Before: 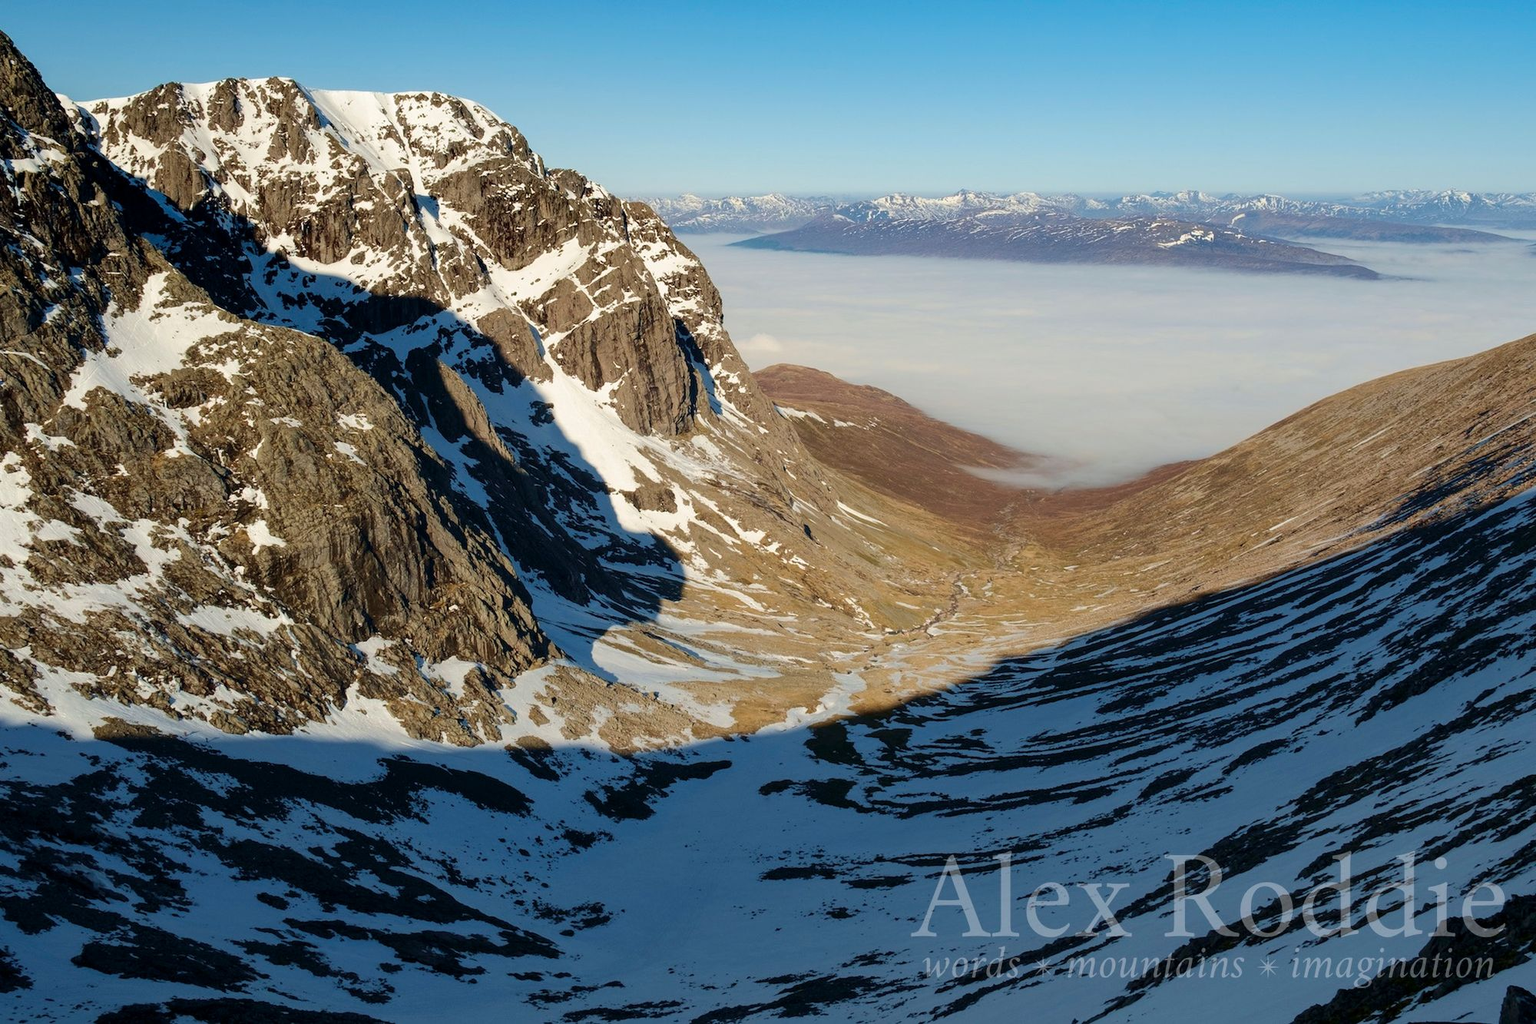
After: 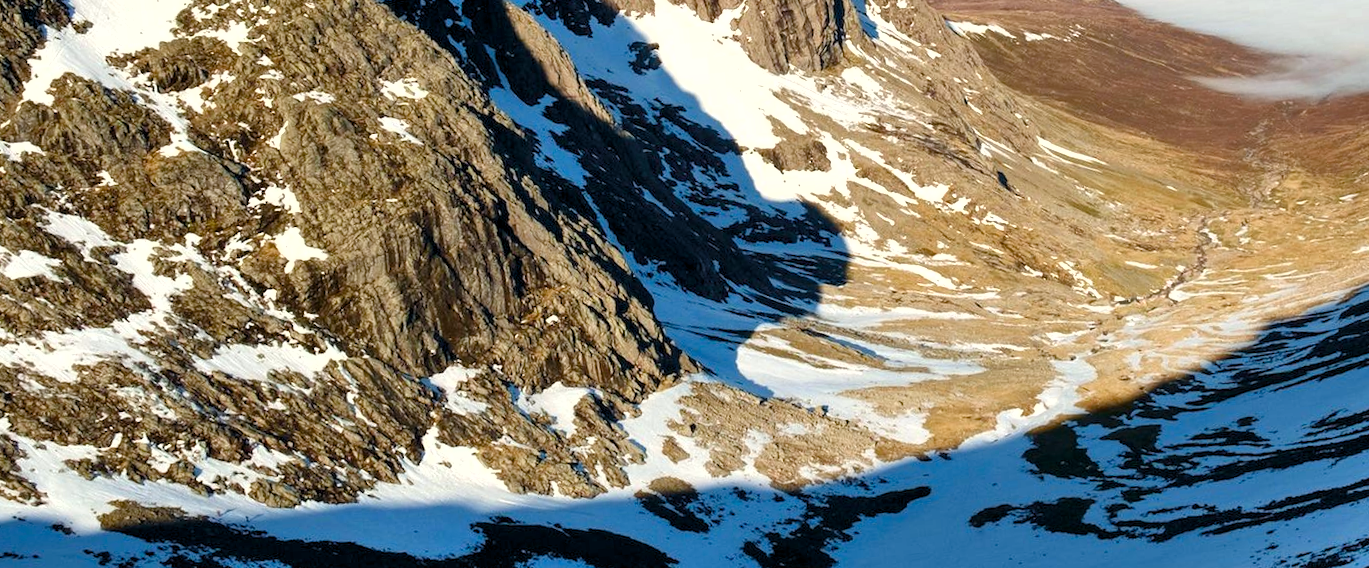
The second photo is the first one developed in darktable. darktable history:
levels: levels [0.026, 0.507, 0.987]
tone equalizer: on, module defaults
rotate and perspective: rotation -5°, crop left 0.05, crop right 0.952, crop top 0.11, crop bottom 0.89
color balance rgb: perceptual saturation grading › global saturation 20%, perceptual saturation grading › highlights -25%, perceptual saturation grading › shadows 25%
shadows and highlights: low approximation 0.01, soften with gaussian
exposure: black level correction 0, exposure 0.7 EV, compensate exposure bias true, compensate highlight preservation false
white balance: red 0.988, blue 1.017
crop: top 36.498%, right 27.964%, bottom 14.995%
